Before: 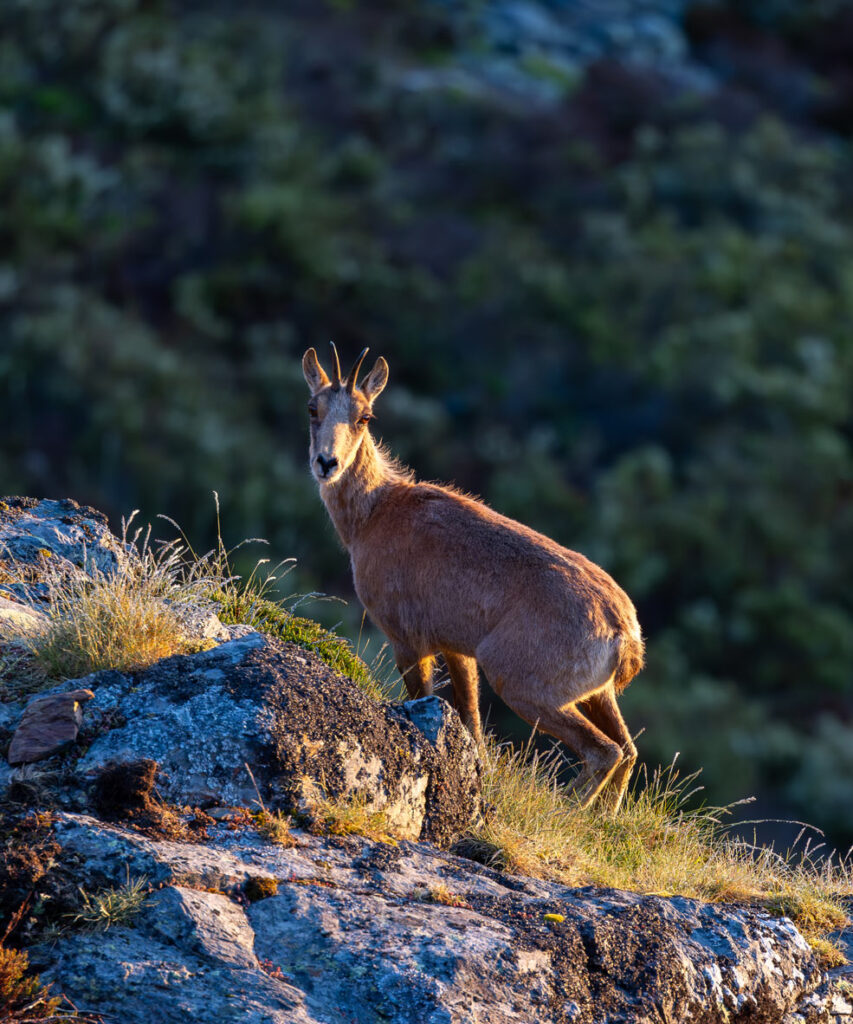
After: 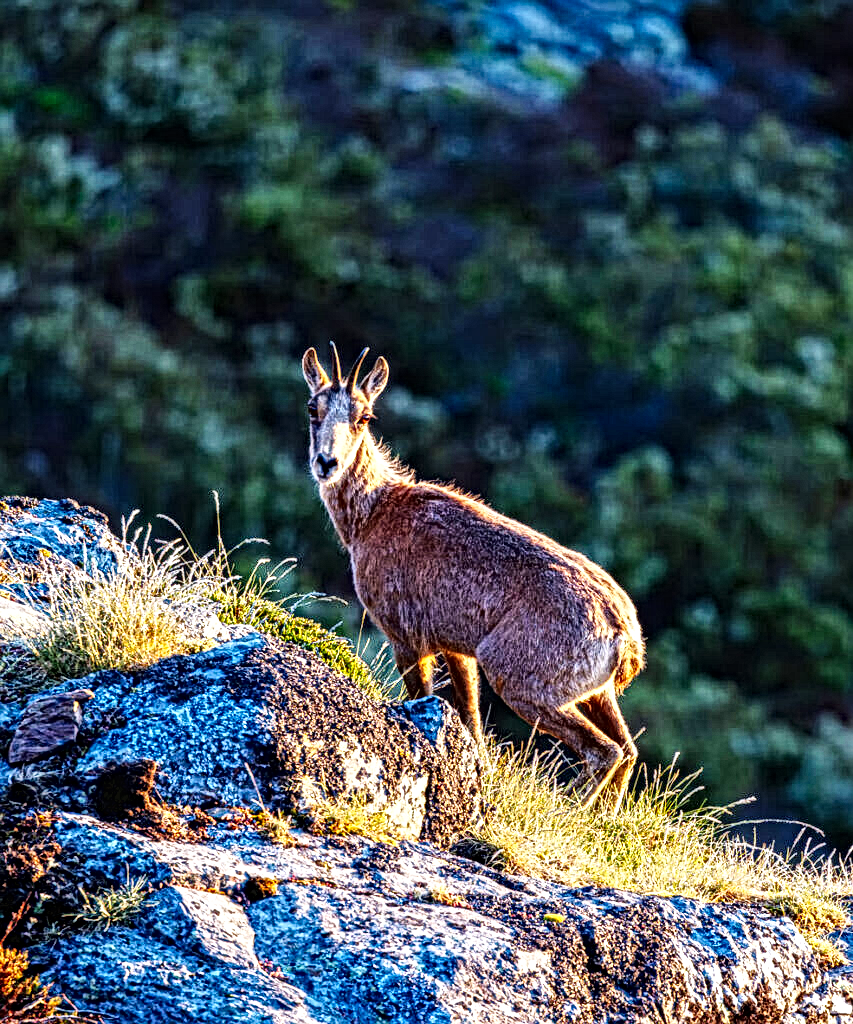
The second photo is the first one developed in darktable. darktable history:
base curve: curves: ch0 [(0, 0.003) (0.001, 0.002) (0.006, 0.004) (0.02, 0.022) (0.048, 0.086) (0.094, 0.234) (0.162, 0.431) (0.258, 0.629) (0.385, 0.8) (0.548, 0.918) (0.751, 0.988) (1, 1)], preserve colors none
color balance: mode lift, gamma, gain (sRGB)
local contrast: mode bilateral grid, contrast 20, coarseness 3, detail 300%, midtone range 0.2
